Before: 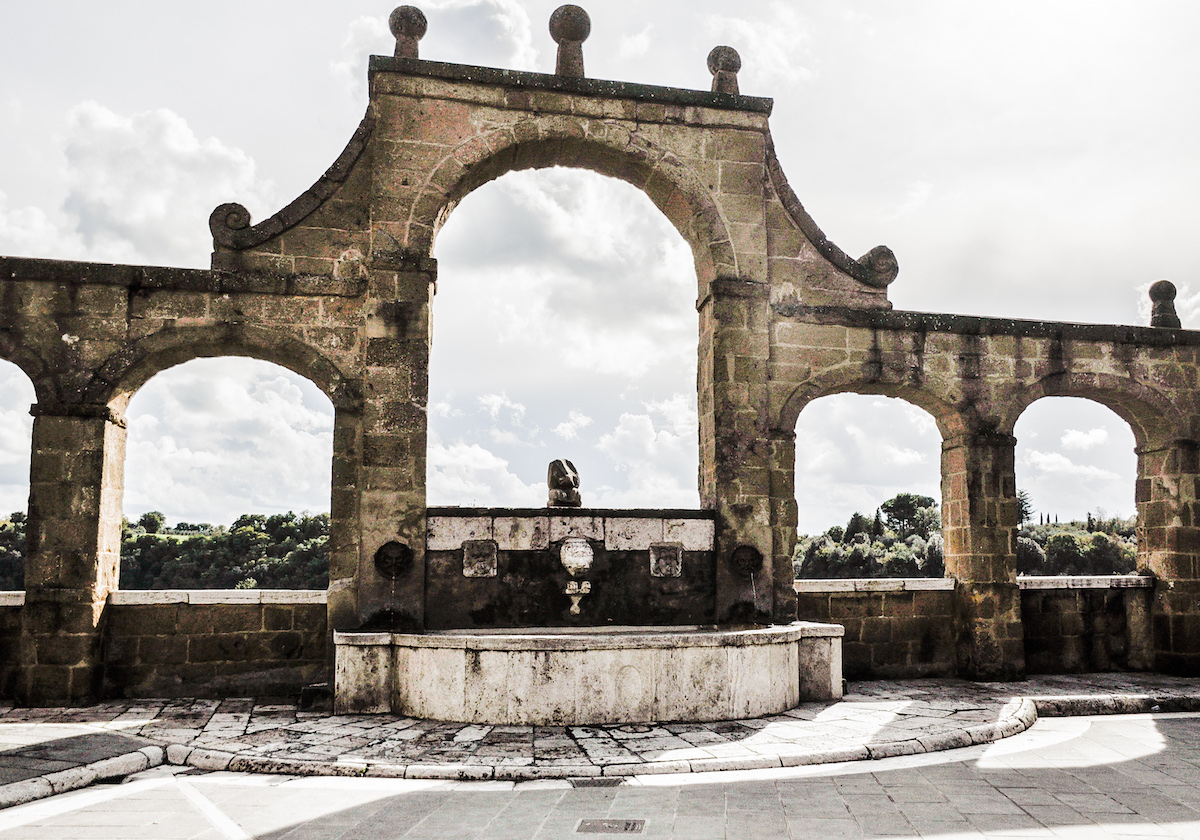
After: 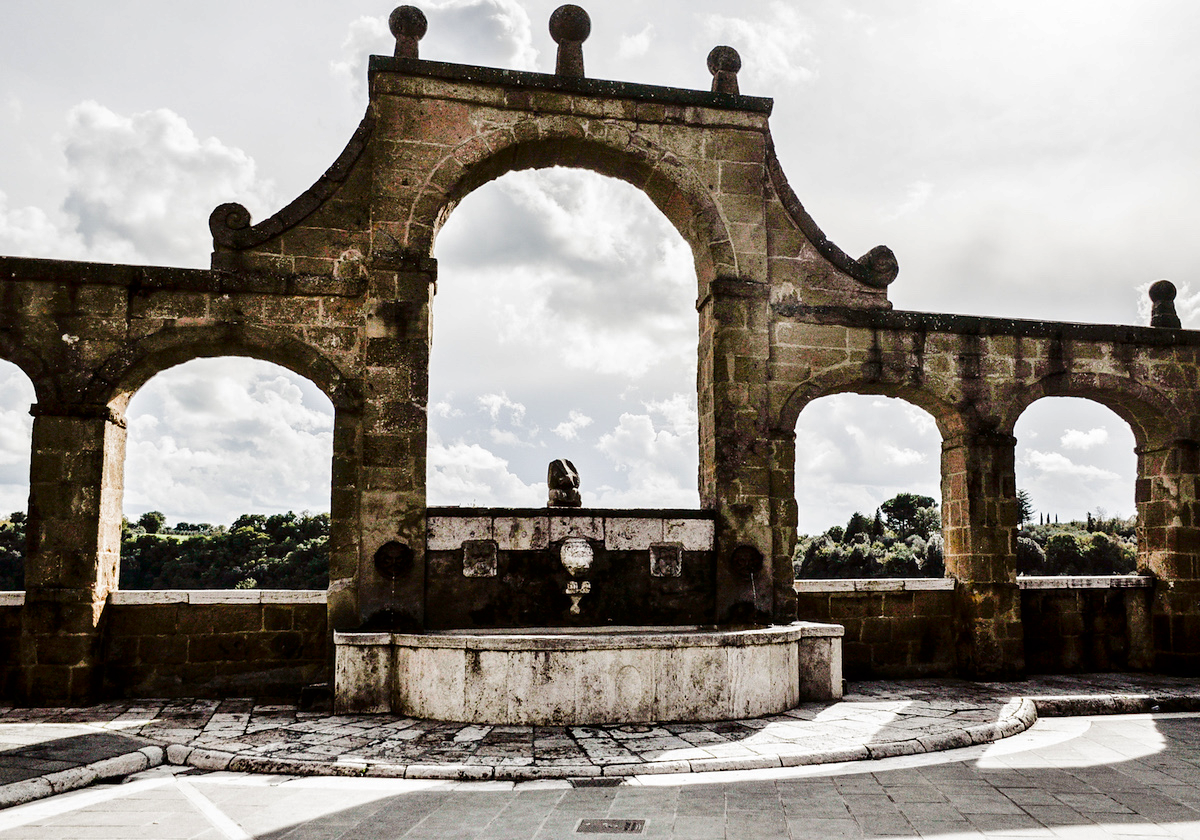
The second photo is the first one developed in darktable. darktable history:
contrast brightness saturation: contrast 0.1, brightness -0.26, saturation 0.14
shadows and highlights: shadows 29.61, highlights -30.47, low approximation 0.01, soften with gaussian
